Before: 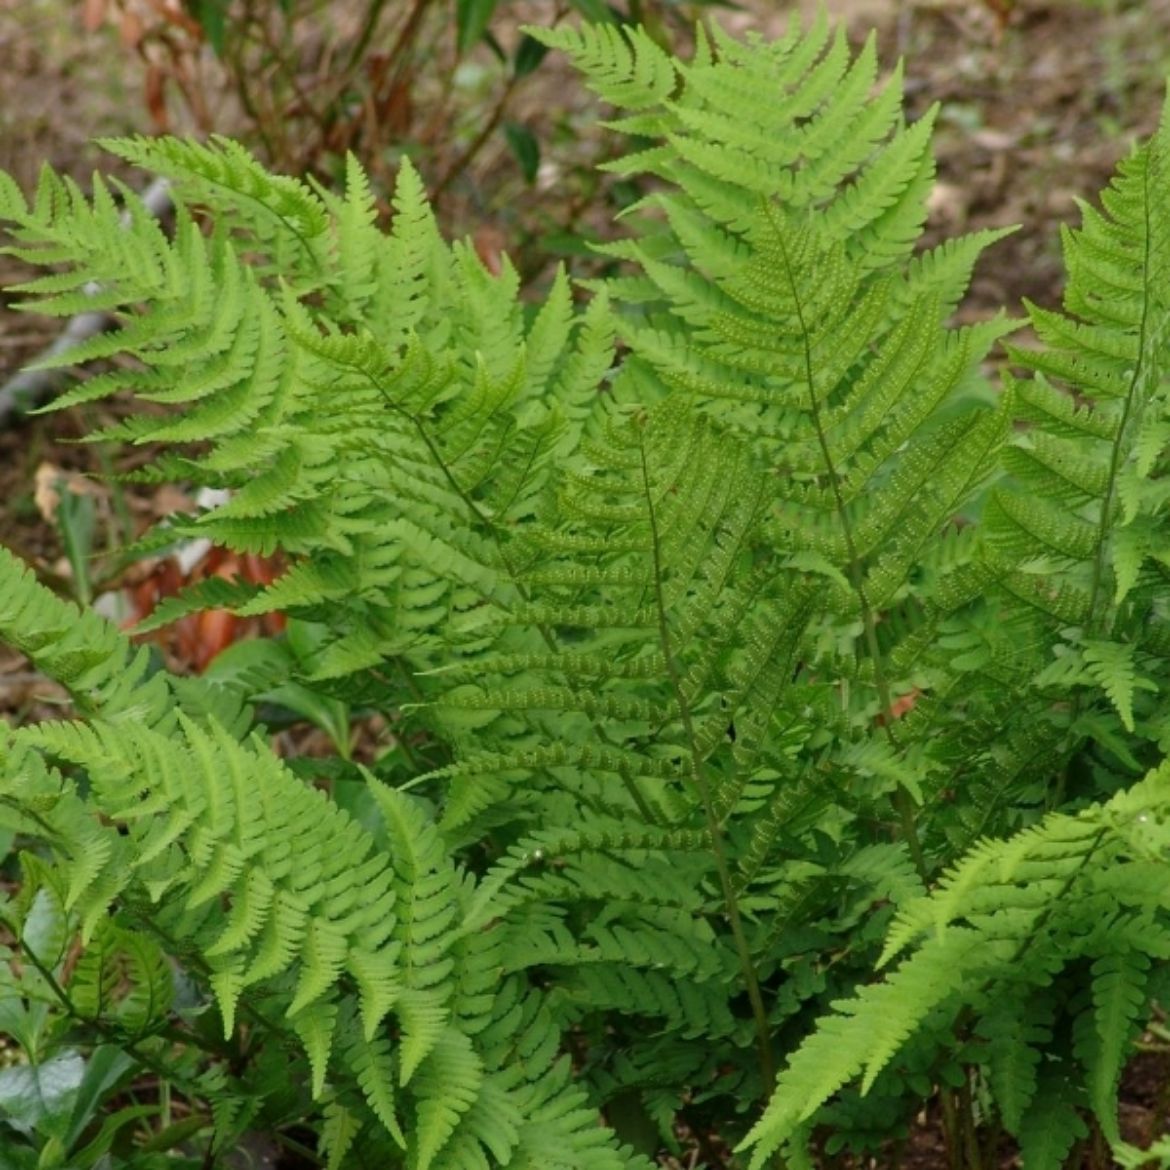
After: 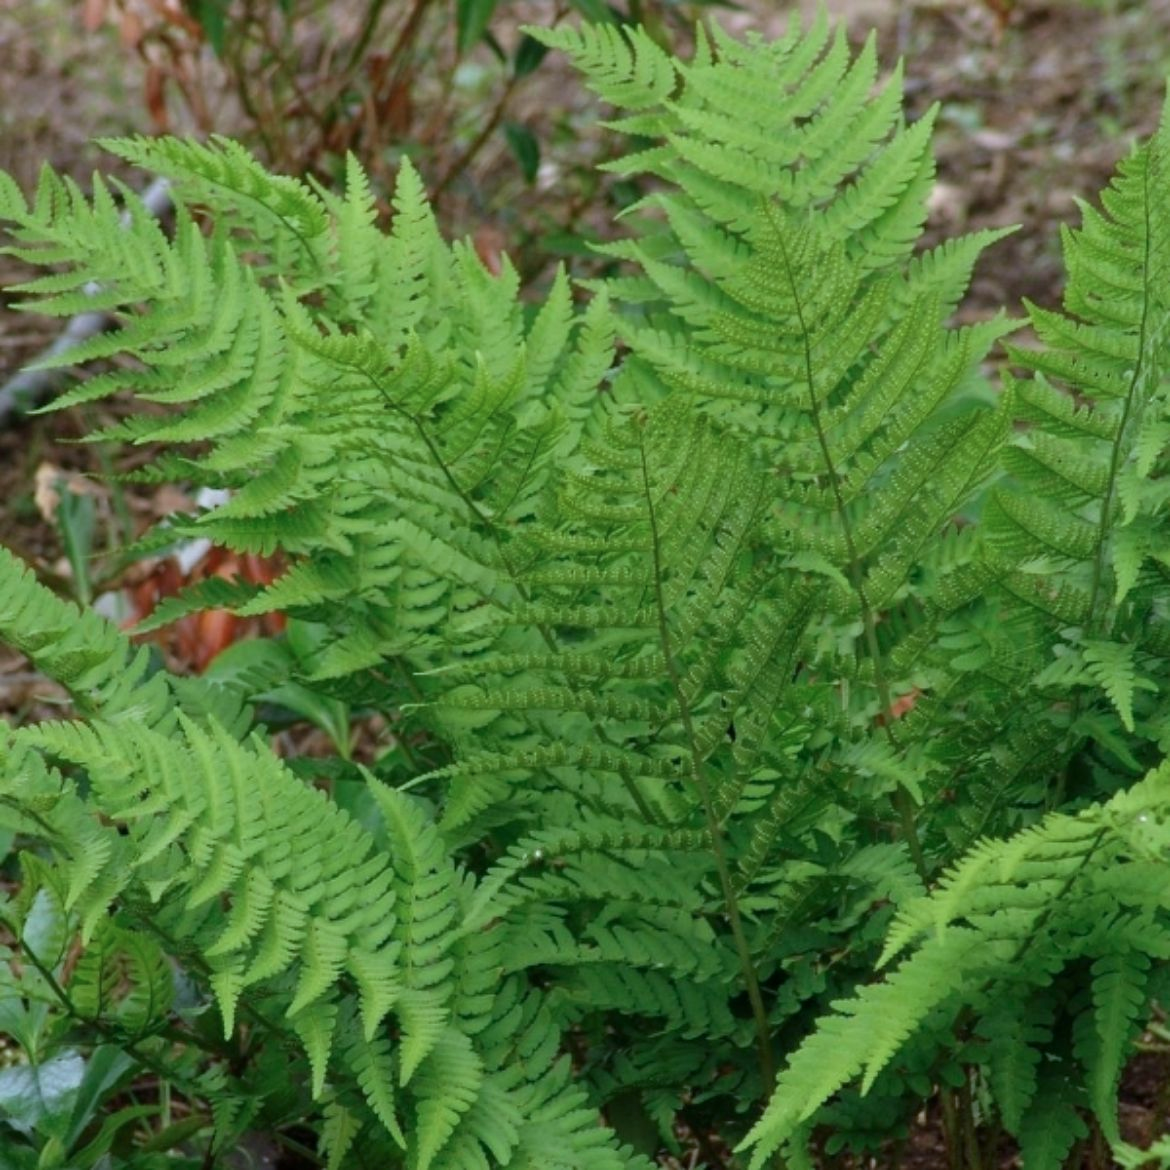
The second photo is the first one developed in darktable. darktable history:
color calibration: gray › normalize channels true, illuminant custom, x 0.371, y 0.382, temperature 4283.16 K, gamut compression 0.002
